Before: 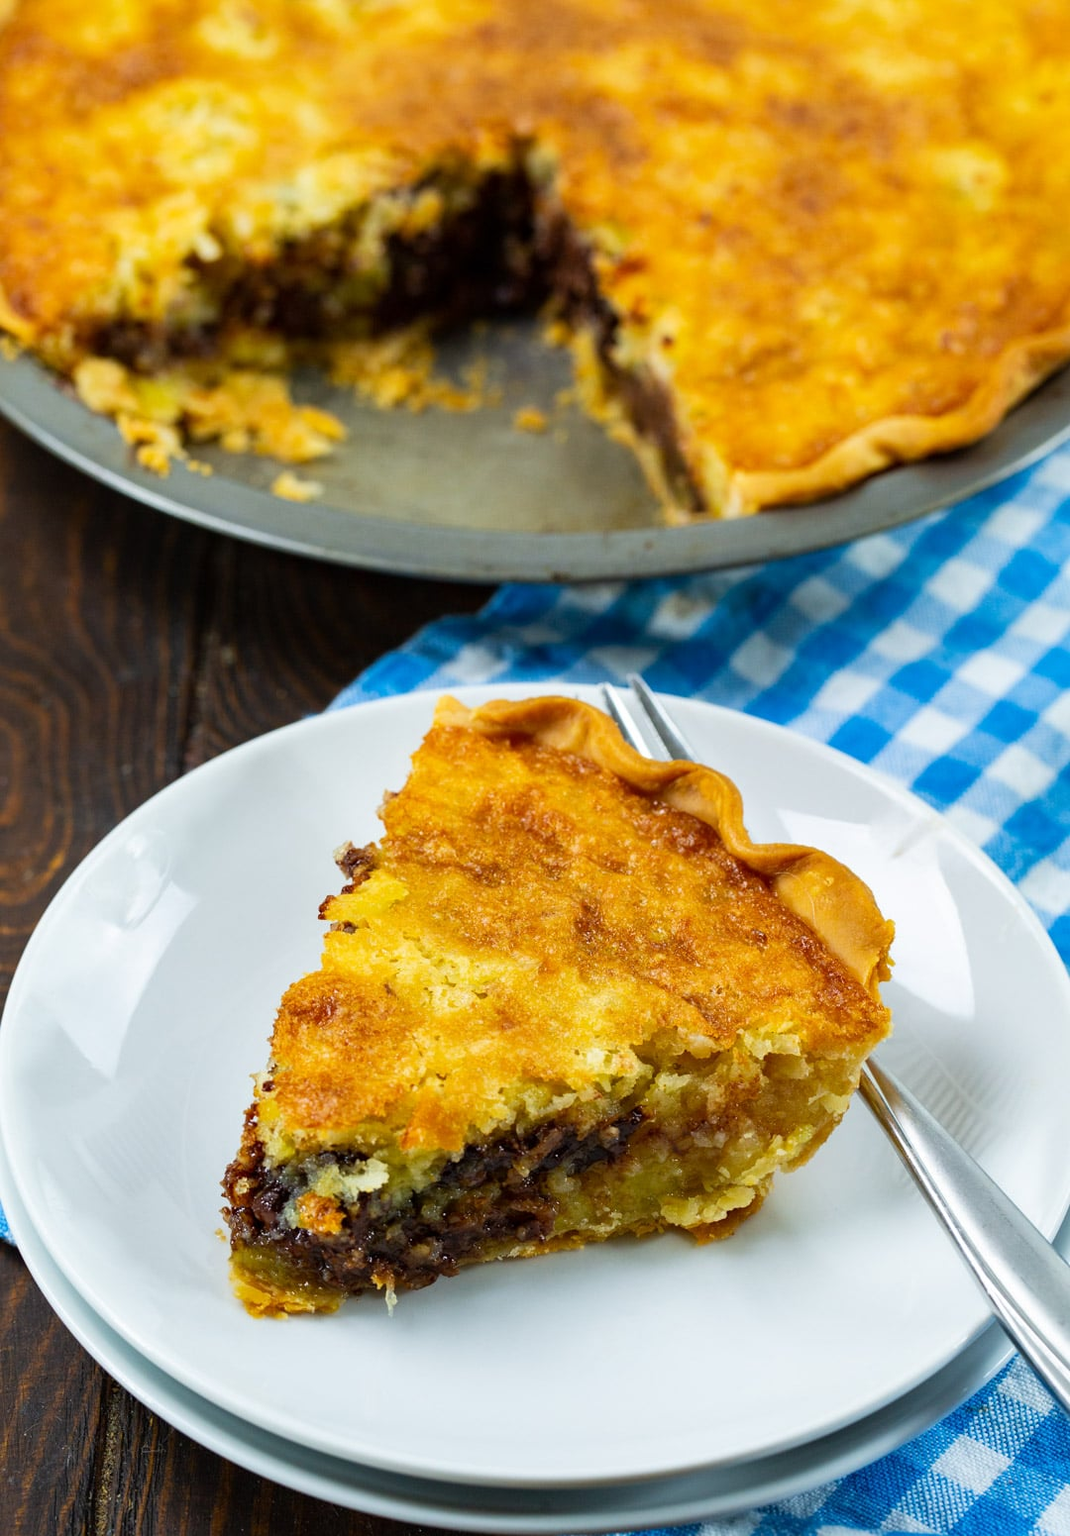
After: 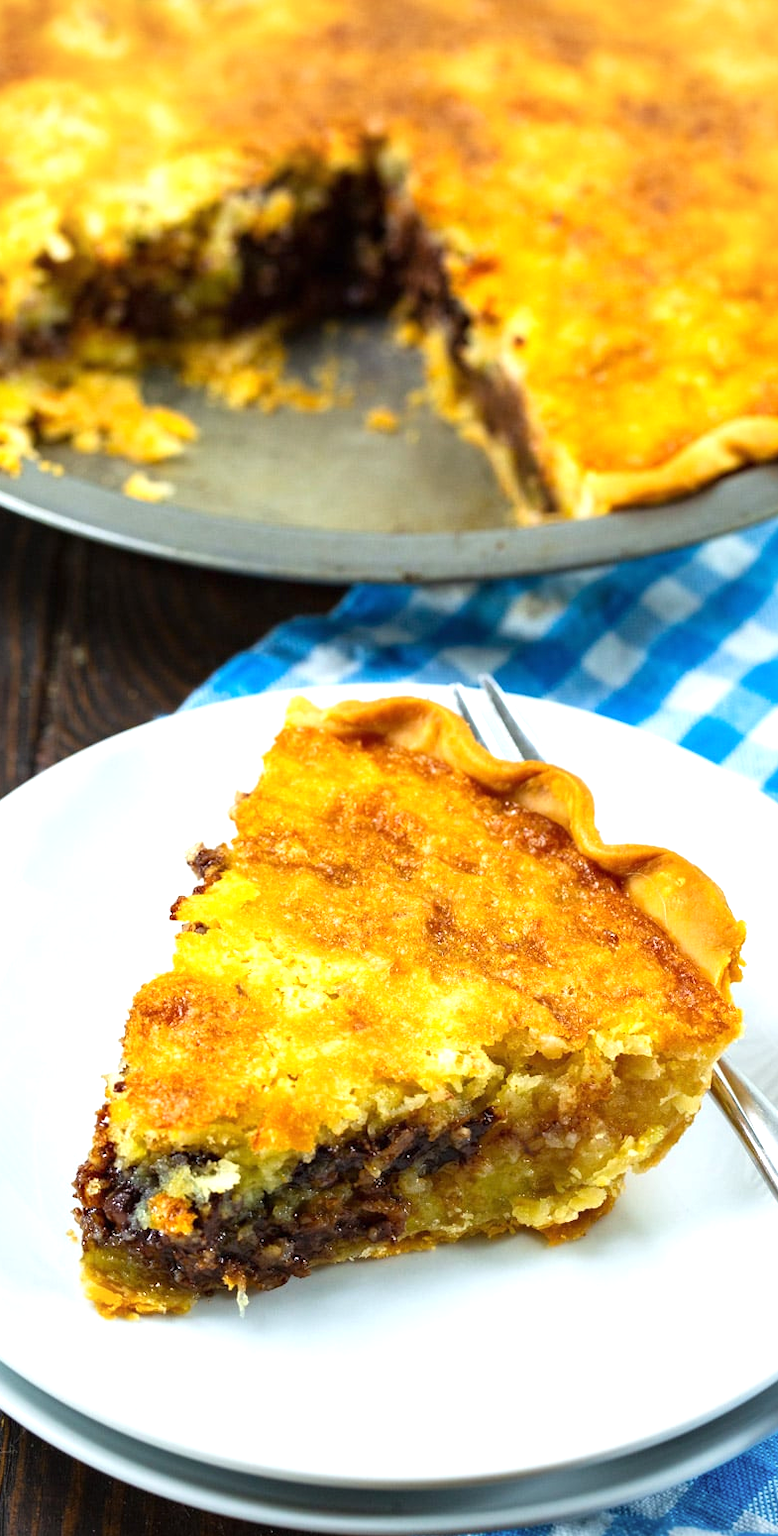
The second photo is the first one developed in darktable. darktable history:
vignetting: fall-off start 74.4%, fall-off radius 66.08%, brightness -0.43, saturation -0.193
crop: left 13.892%, right 13.29%
exposure: black level correction 0, exposure 0.693 EV, compensate exposure bias true, compensate highlight preservation false
